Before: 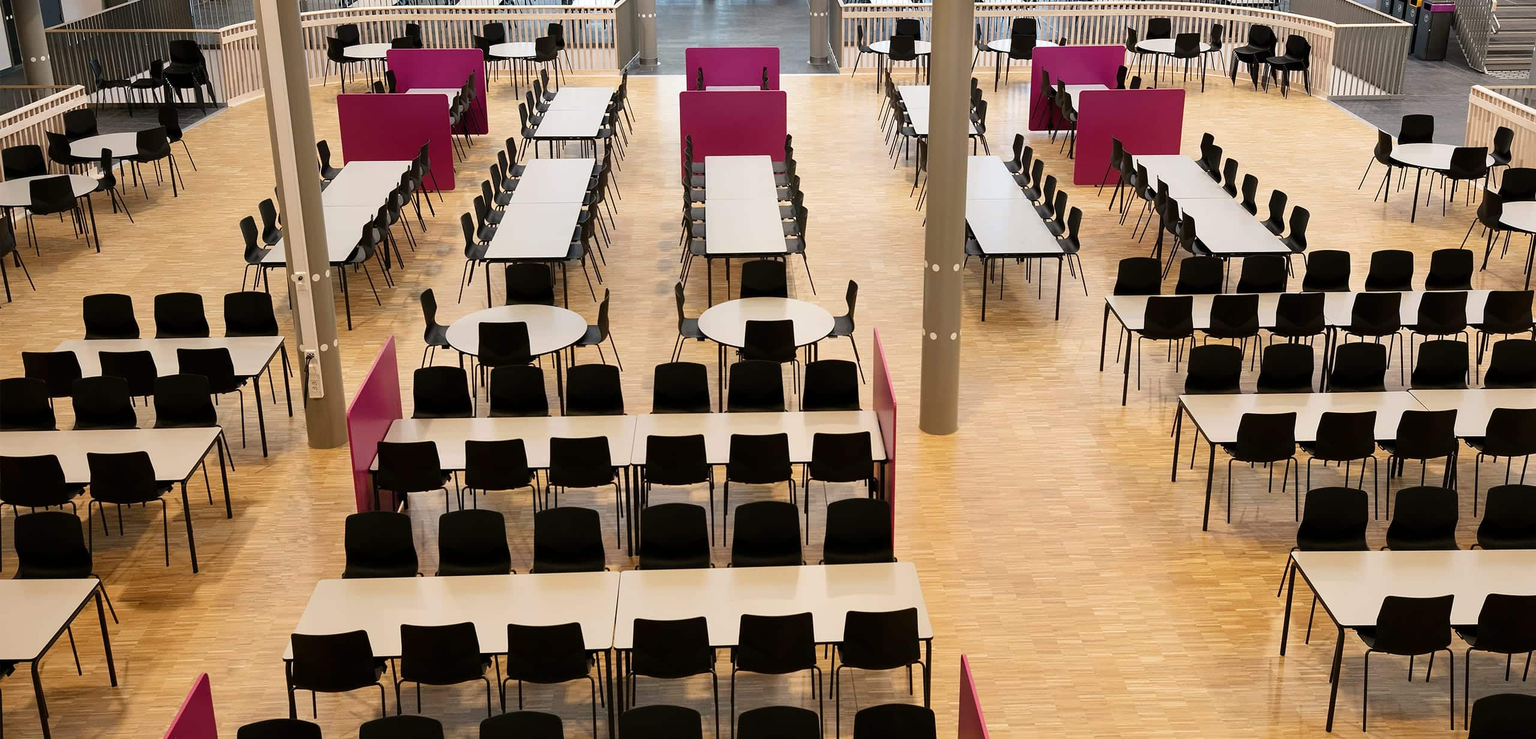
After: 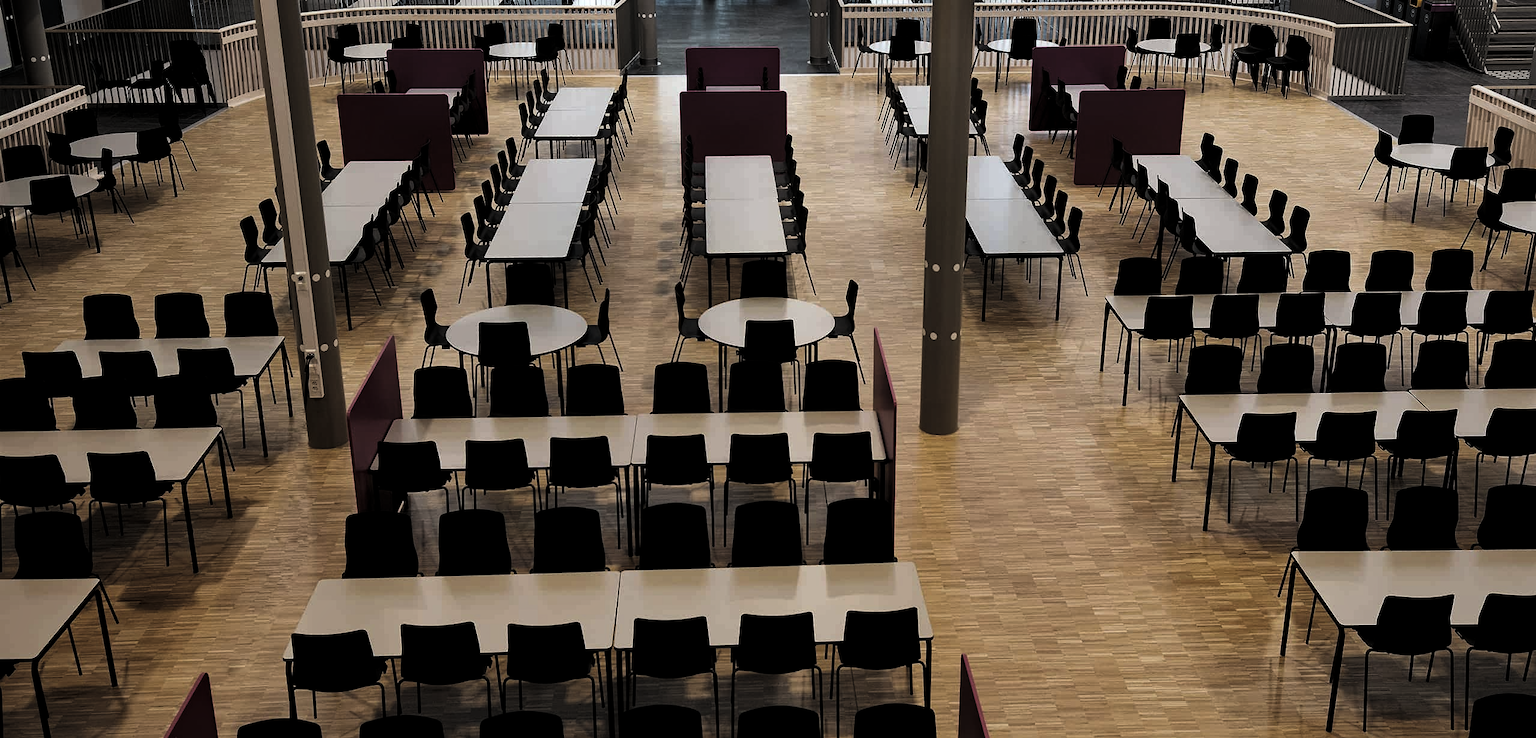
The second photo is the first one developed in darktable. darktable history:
haze removal: compatibility mode true, adaptive false
levels: mode automatic, black 8.58%, gray 59.42%, levels [0, 0.445, 1]
exposure: black level correction -0.036, exposure -0.497 EV, compensate highlight preservation false
local contrast: mode bilateral grid, contrast 20, coarseness 50, detail 120%, midtone range 0.2
